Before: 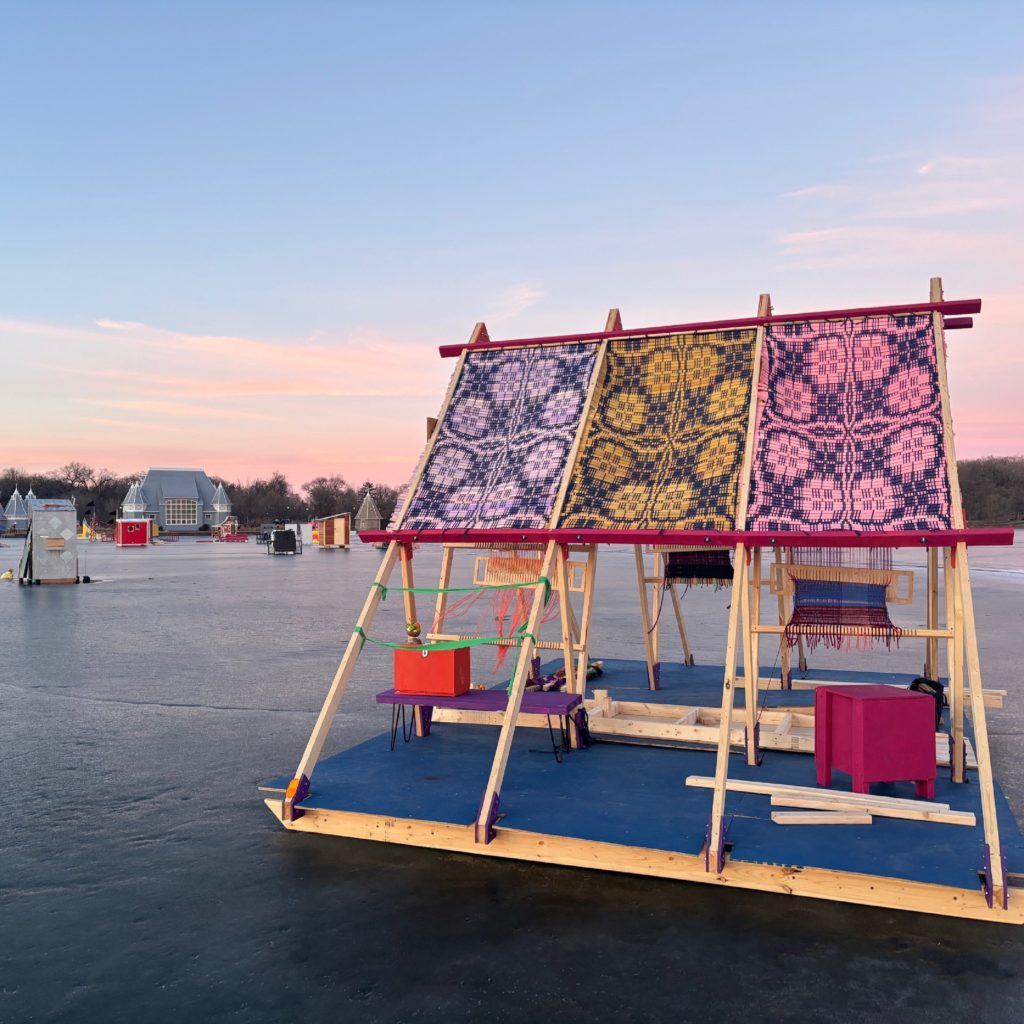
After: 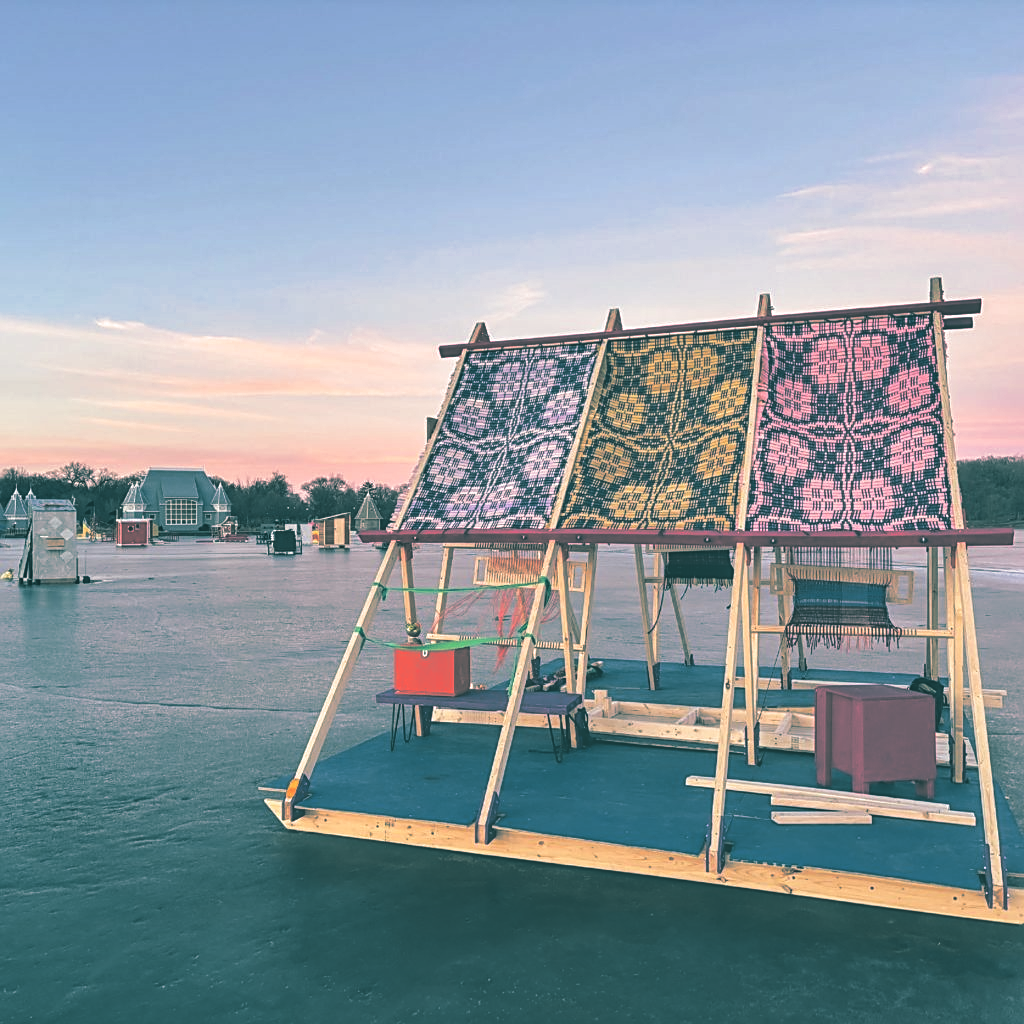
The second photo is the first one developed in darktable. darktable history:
exposure: black level correction -0.041, exposure 0.064 EV, compensate highlight preservation false
shadows and highlights: soften with gaussian
split-toning: shadows › hue 186.43°, highlights › hue 49.29°, compress 30.29%
sharpen: on, module defaults
bloom: size 13.65%, threshold 98.39%, strength 4.82%
local contrast: on, module defaults
